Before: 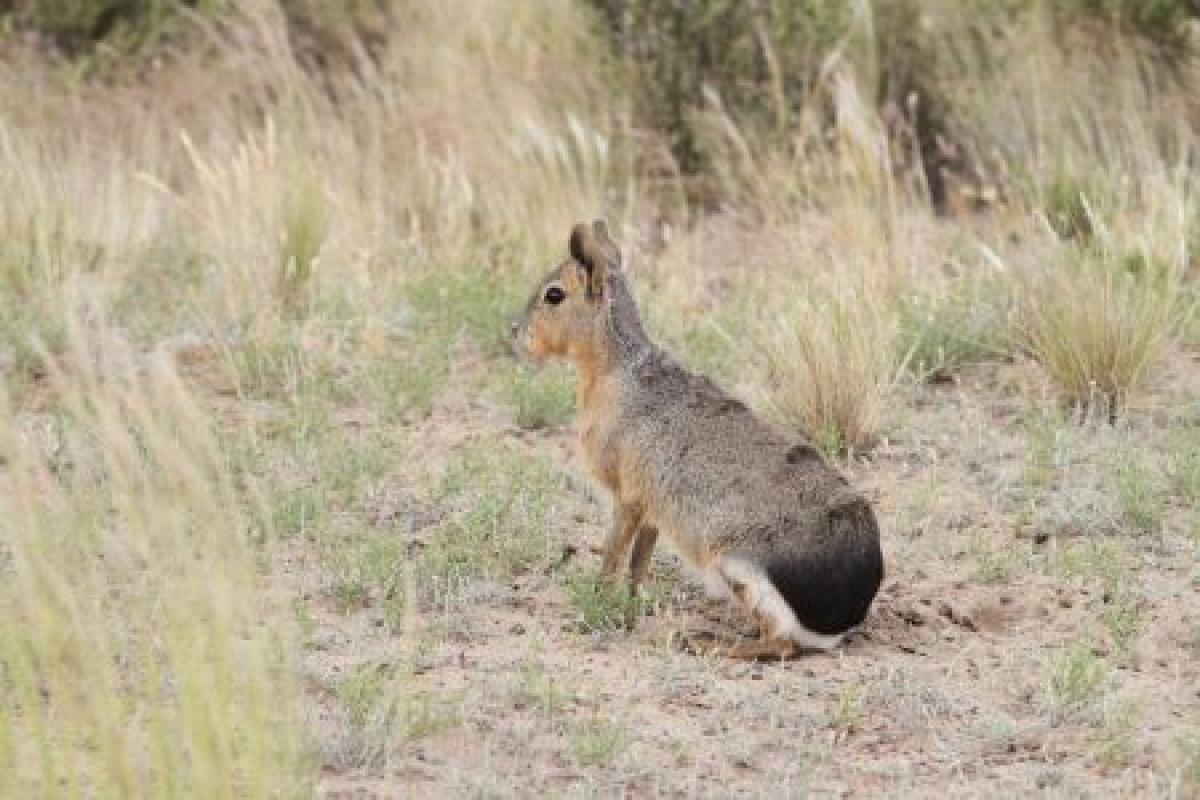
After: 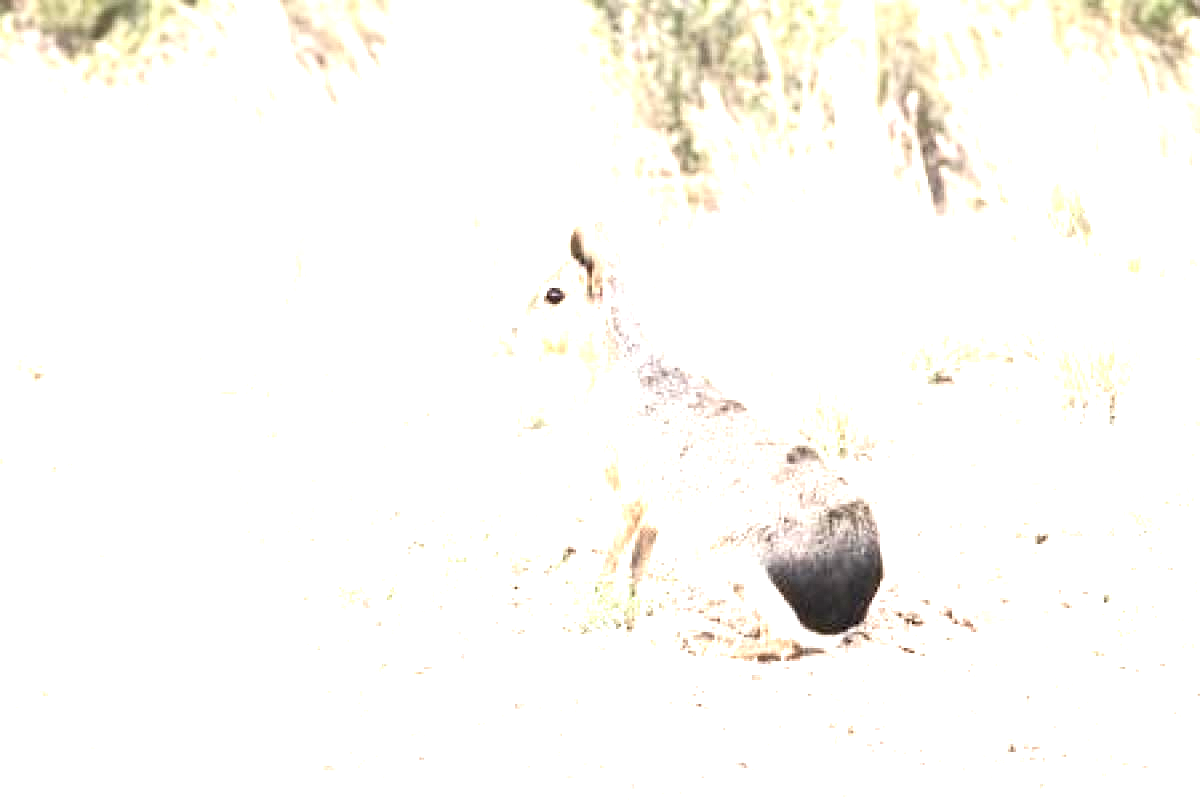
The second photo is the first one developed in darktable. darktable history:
exposure: exposure 2.222 EV, compensate highlight preservation false
shadows and highlights: shadows -11.65, white point adjustment 3.83, highlights 26.51
local contrast: highlights 106%, shadows 100%, detail 120%, midtone range 0.2
contrast brightness saturation: saturation -0.16
